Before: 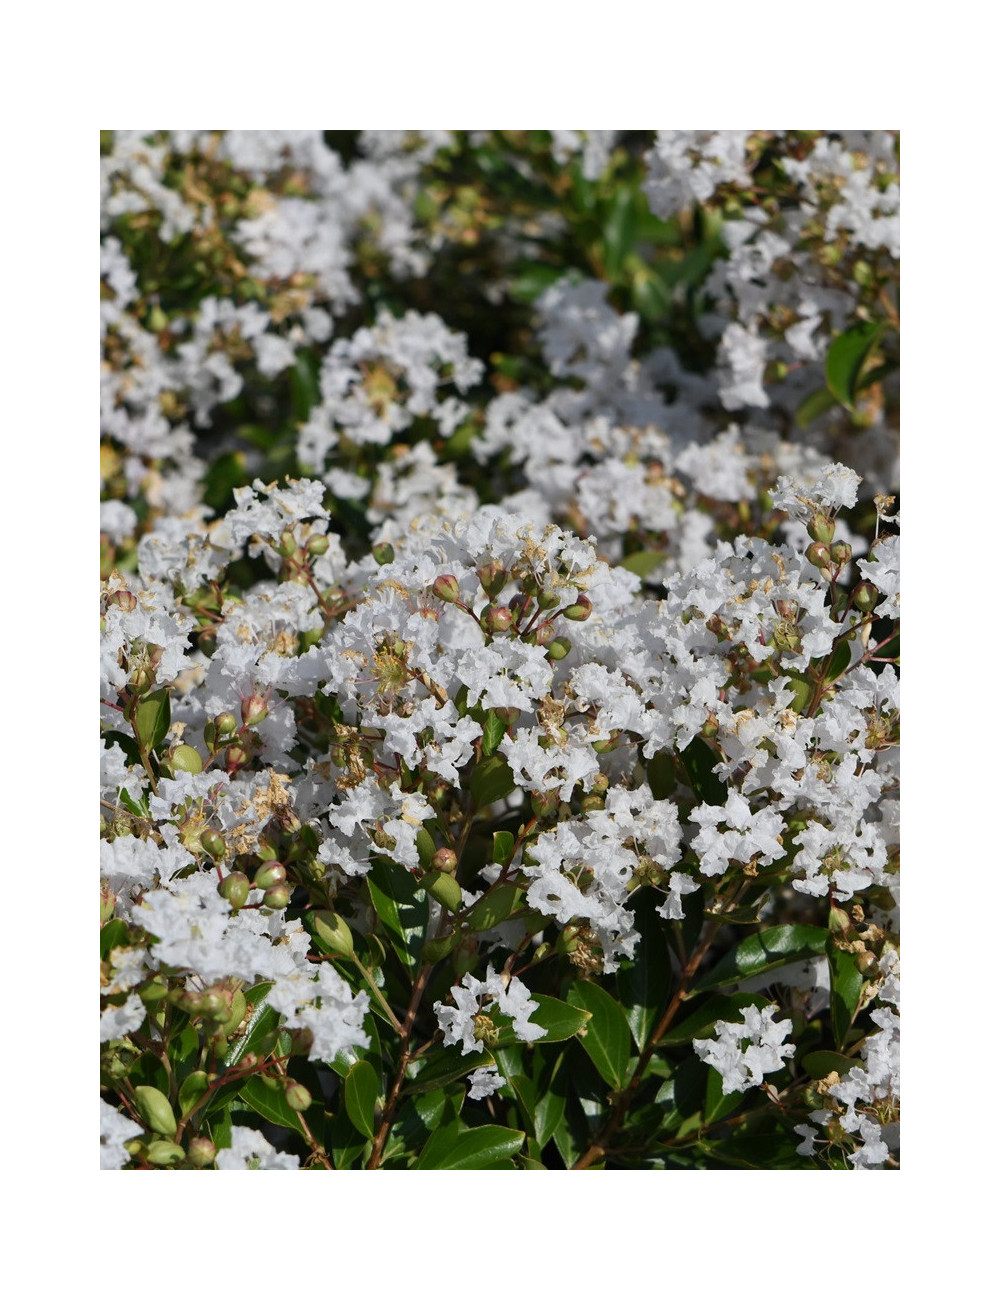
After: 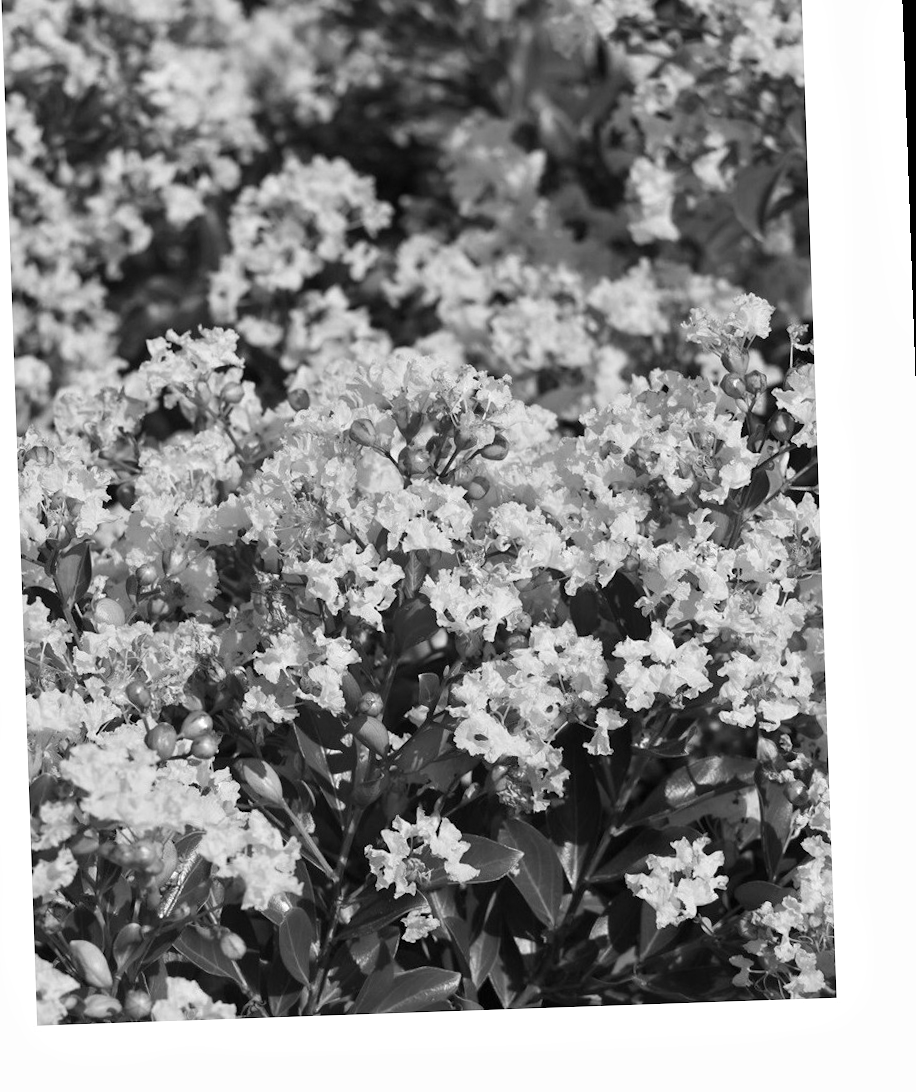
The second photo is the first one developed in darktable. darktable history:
exposure: black level correction 0, exposure 0.5 EV, compensate highlight preservation false
color calibration: output R [1.063, -0.012, -0.003, 0], output B [-0.079, 0.047, 1, 0], illuminant custom, x 0.46, y 0.43, temperature 2642.66 K
rotate and perspective: rotation -2°, crop left 0.022, crop right 0.978, crop top 0.049, crop bottom 0.951
color balance rgb: perceptual saturation grading › global saturation 10%, global vibrance 20%
monochrome: a 32, b 64, size 2.3
crop and rotate: left 8.262%, top 9.226%
